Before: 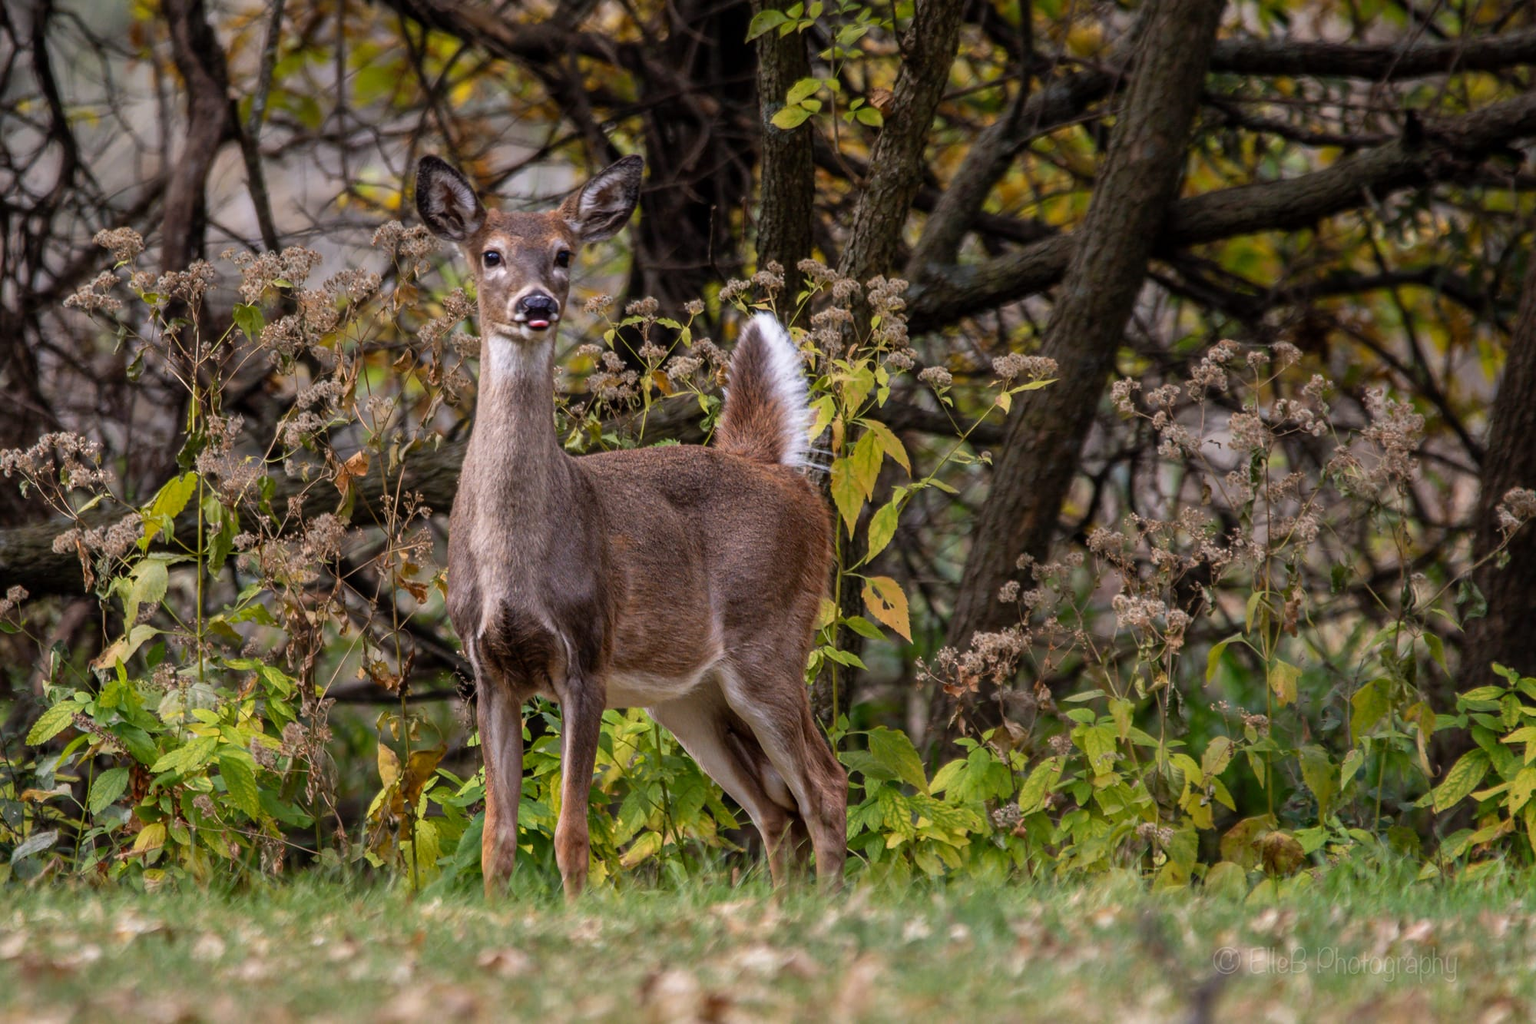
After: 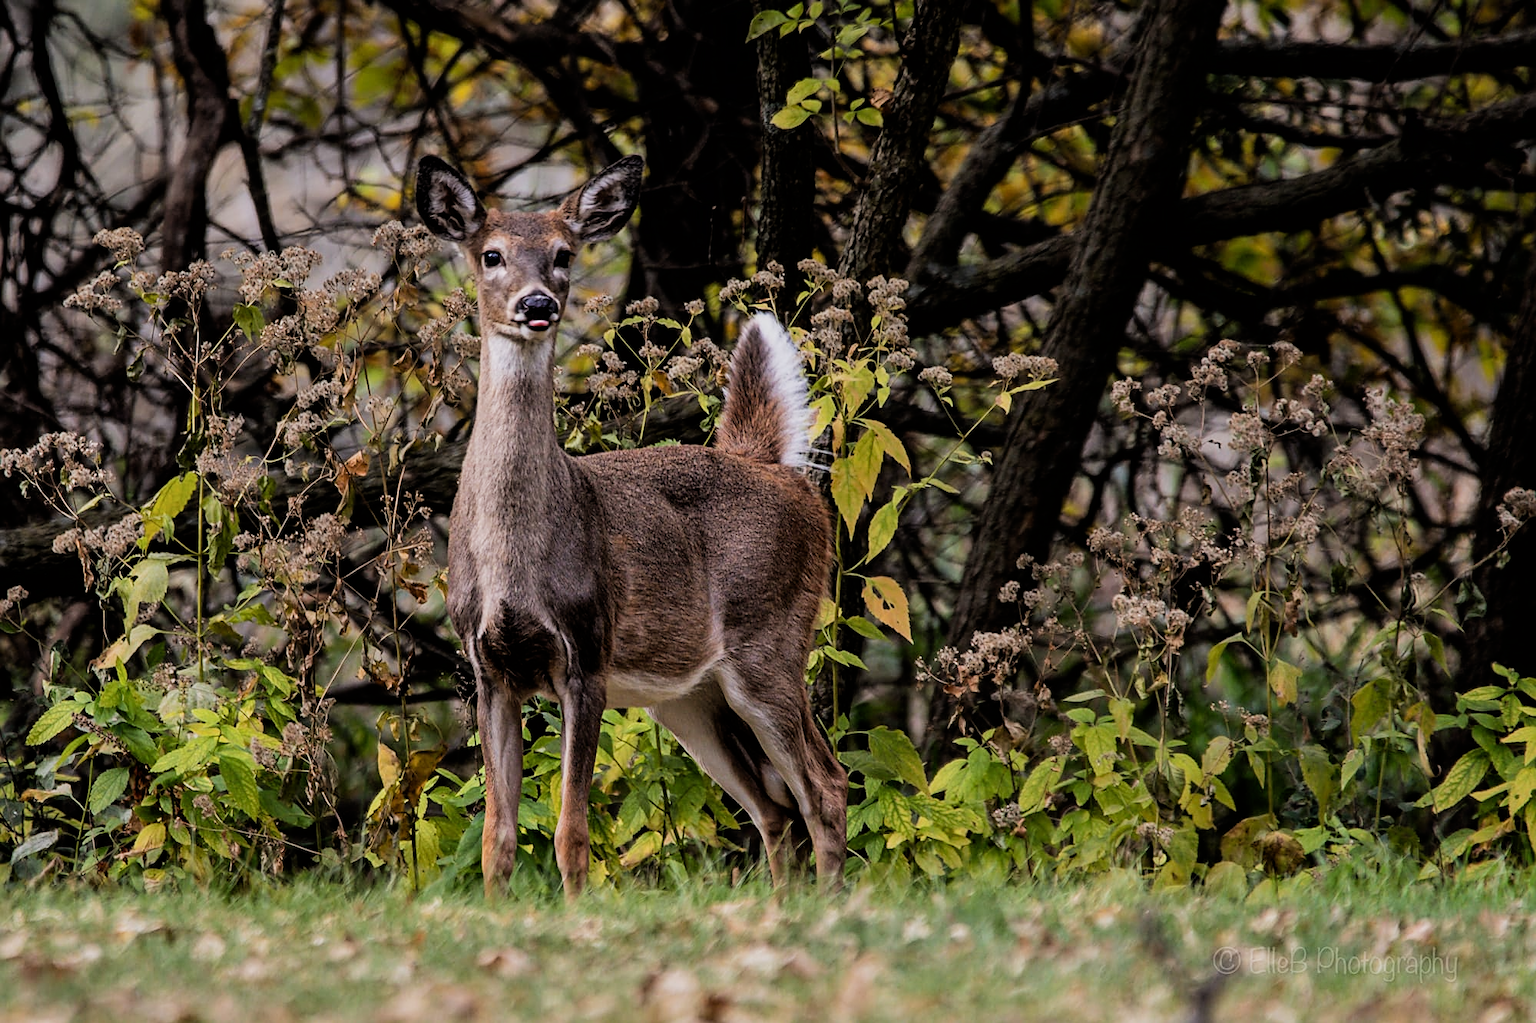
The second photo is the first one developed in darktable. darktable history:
filmic rgb: black relative exposure -5.11 EV, white relative exposure 3.99 EV, hardness 2.91, contrast 1.3, highlights saturation mix -29.03%, iterations of high-quality reconstruction 10
sharpen: on, module defaults
